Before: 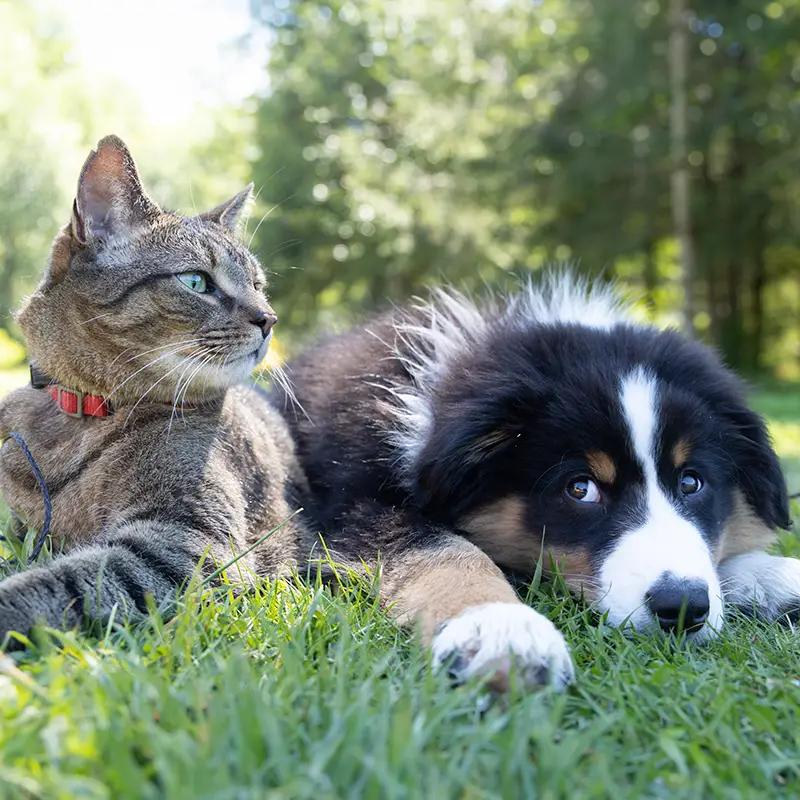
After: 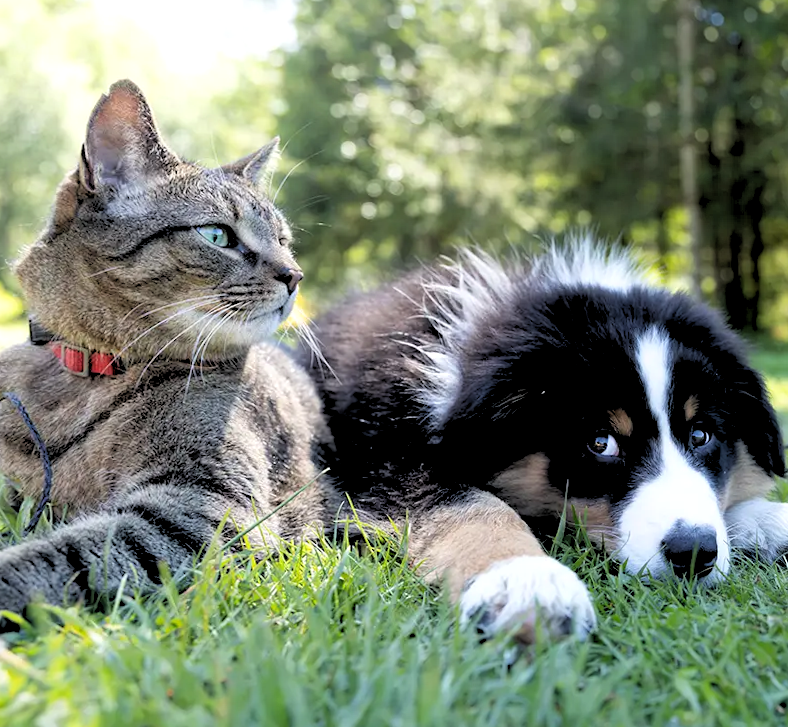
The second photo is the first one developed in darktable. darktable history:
rgb levels: levels [[0.029, 0.461, 0.922], [0, 0.5, 1], [0, 0.5, 1]]
rotate and perspective: rotation -0.013°, lens shift (vertical) -0.027, lens shift (horizontal) 0.178, crop left 0.016, crop right 0.989, crop top 0.082, crop bottom 0.918
